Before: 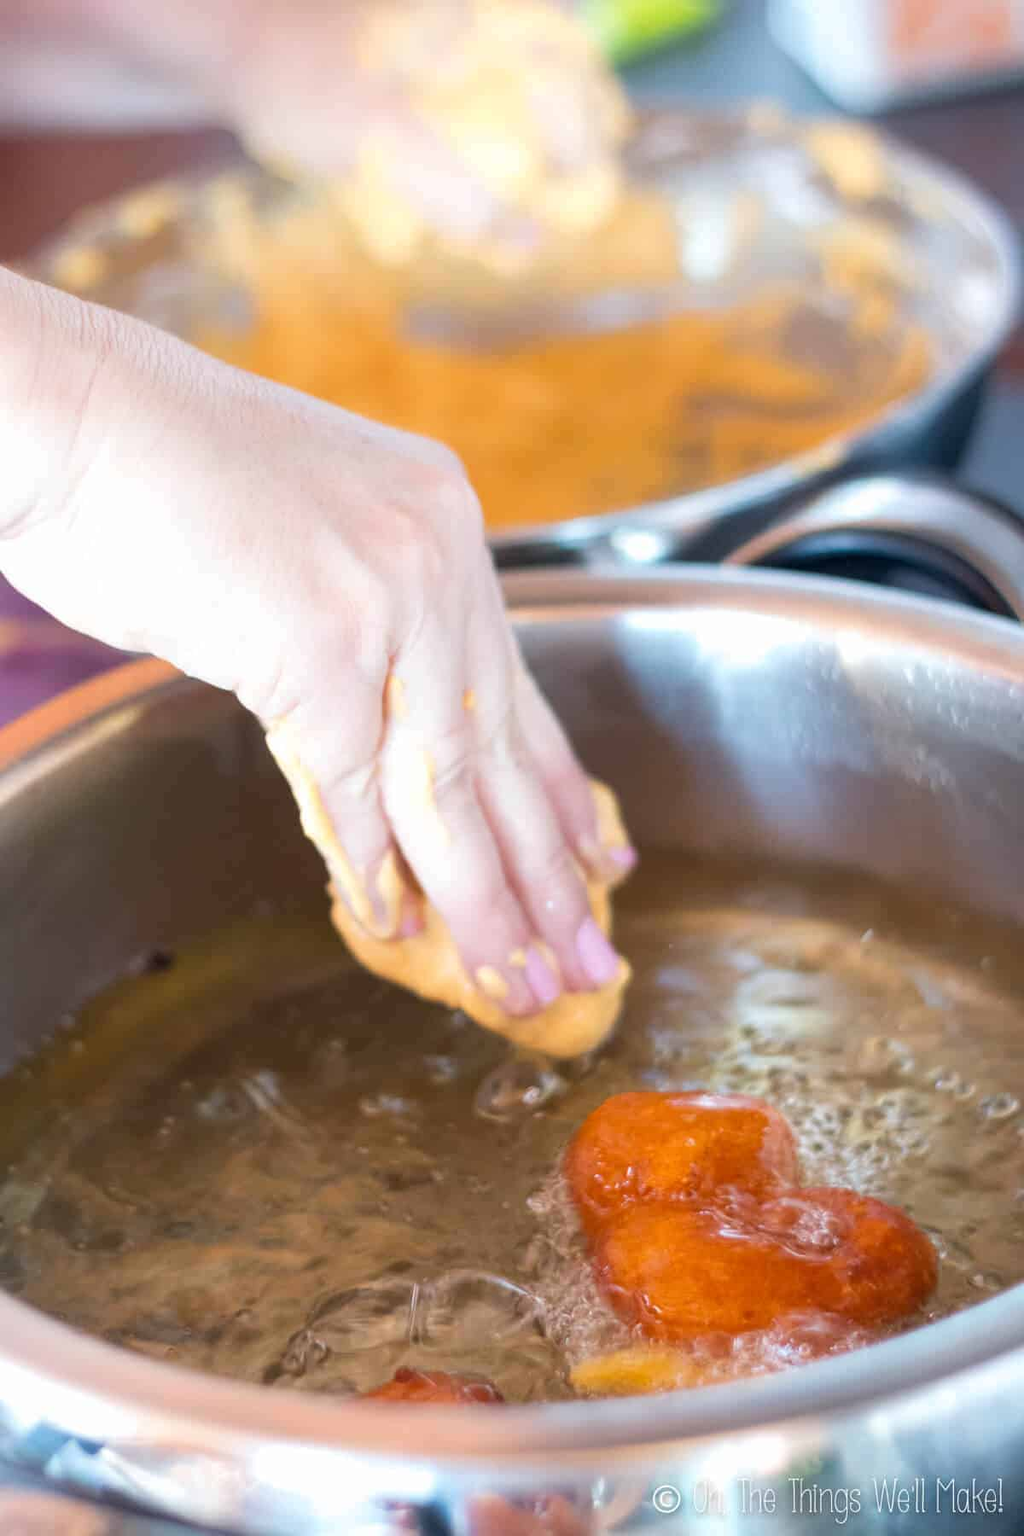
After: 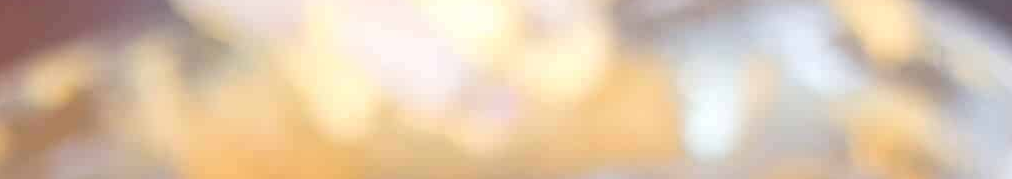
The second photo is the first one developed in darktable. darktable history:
sharpen: radius 1.458, amount 0.398, threshold 1.271
crop and rotate: left 9.644%, top 9.491%, right 6.021%, bottom 80.509%
